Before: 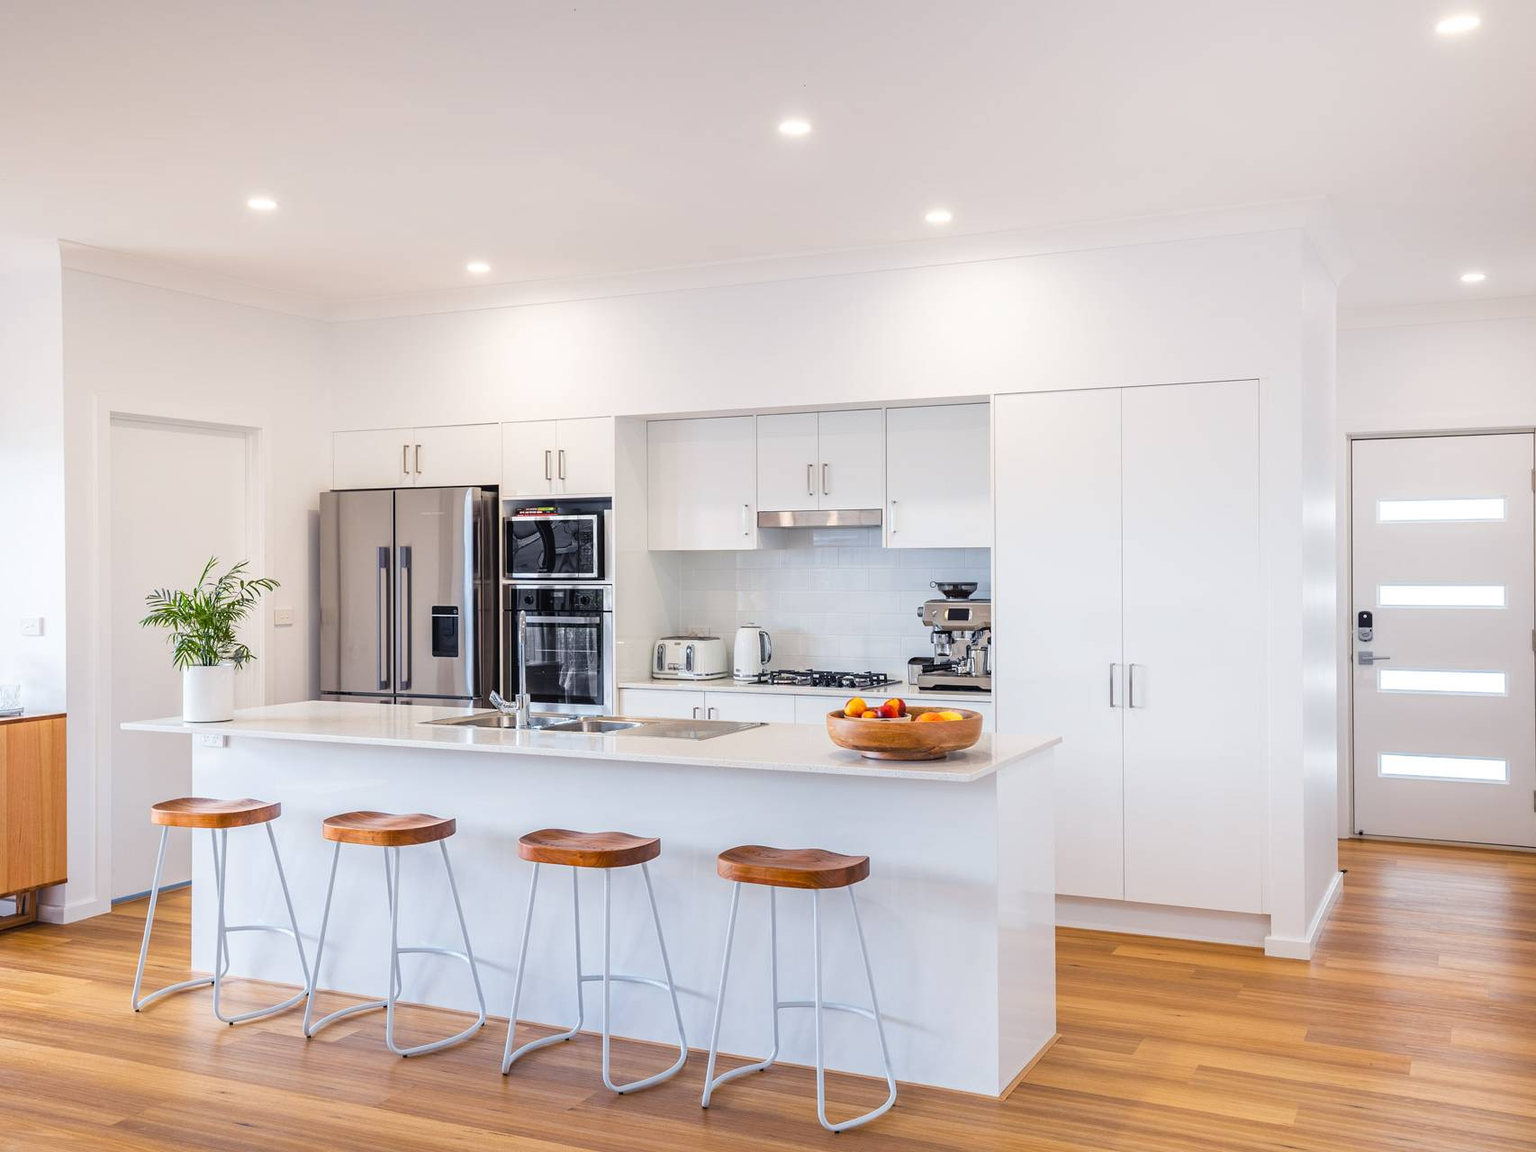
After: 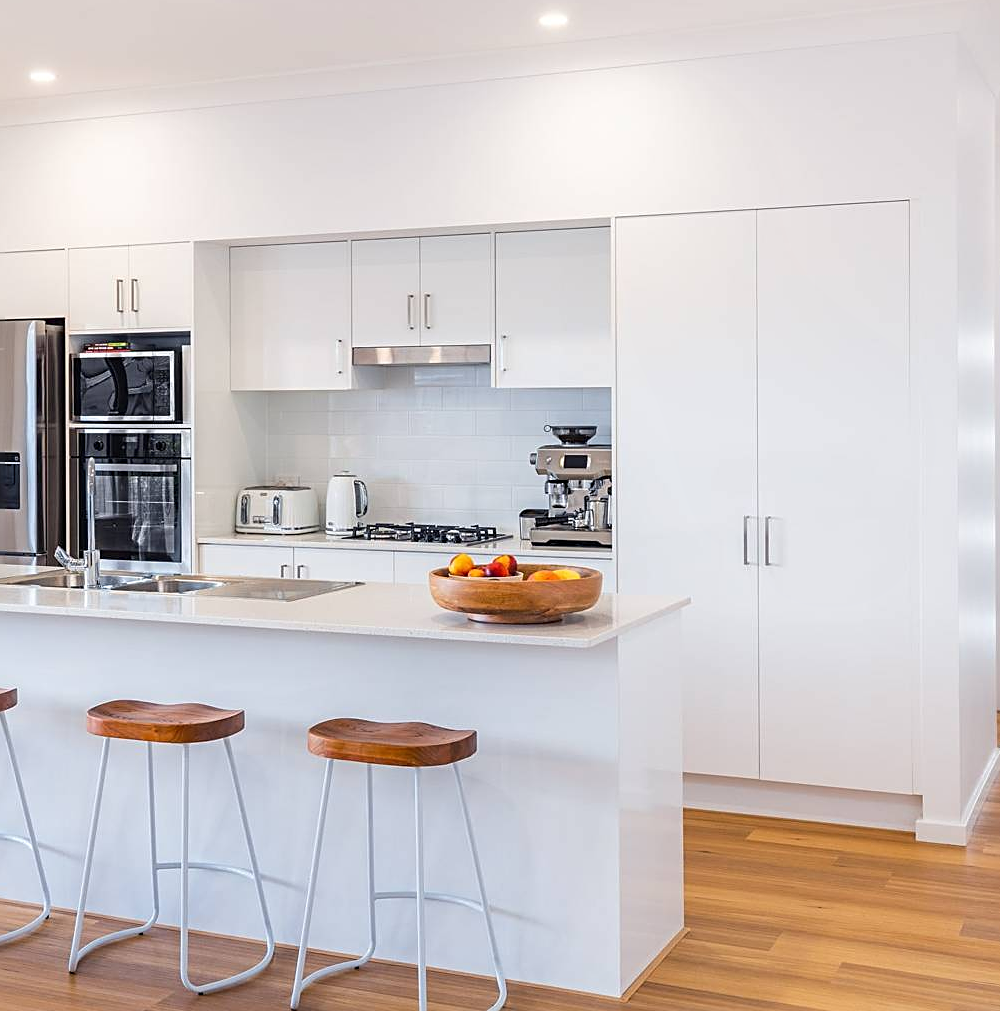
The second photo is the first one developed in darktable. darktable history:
tone equalizer: -7 EV 0.128 EV, mask exposure compensation -0.484 EV
crop and rotate: left 28.67%, top 17.322%, right 12.696%, bottom 3.675%
sharpen: on, module defaults
